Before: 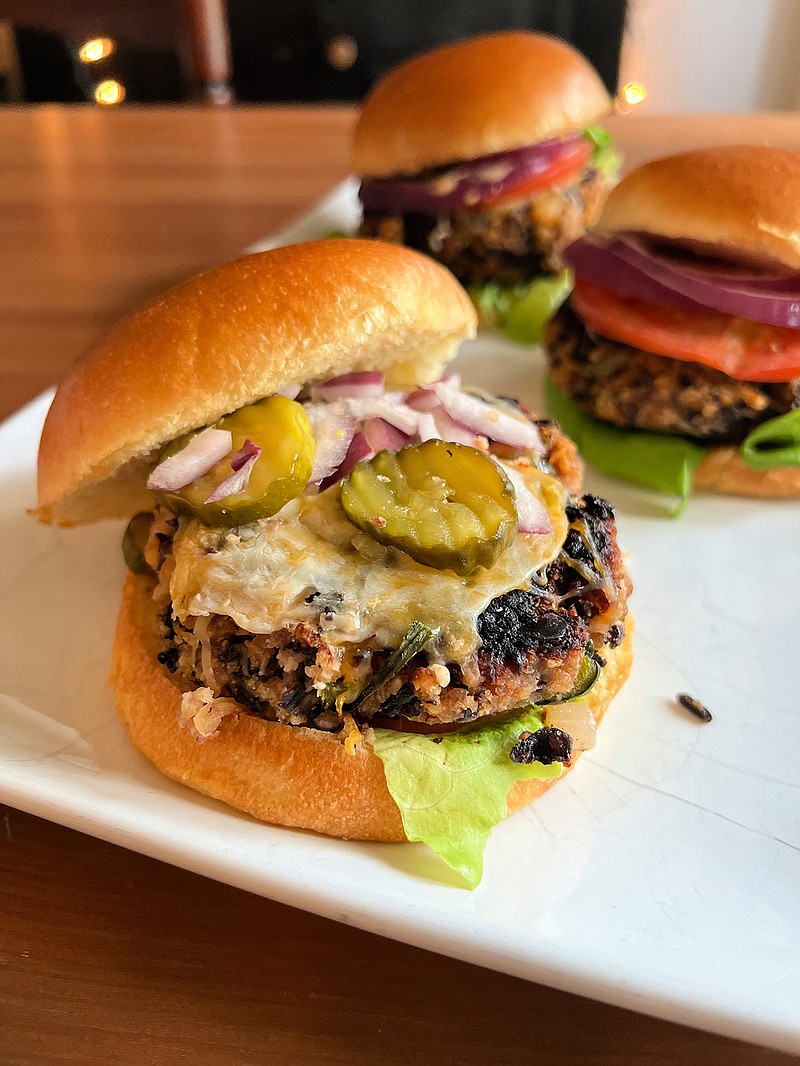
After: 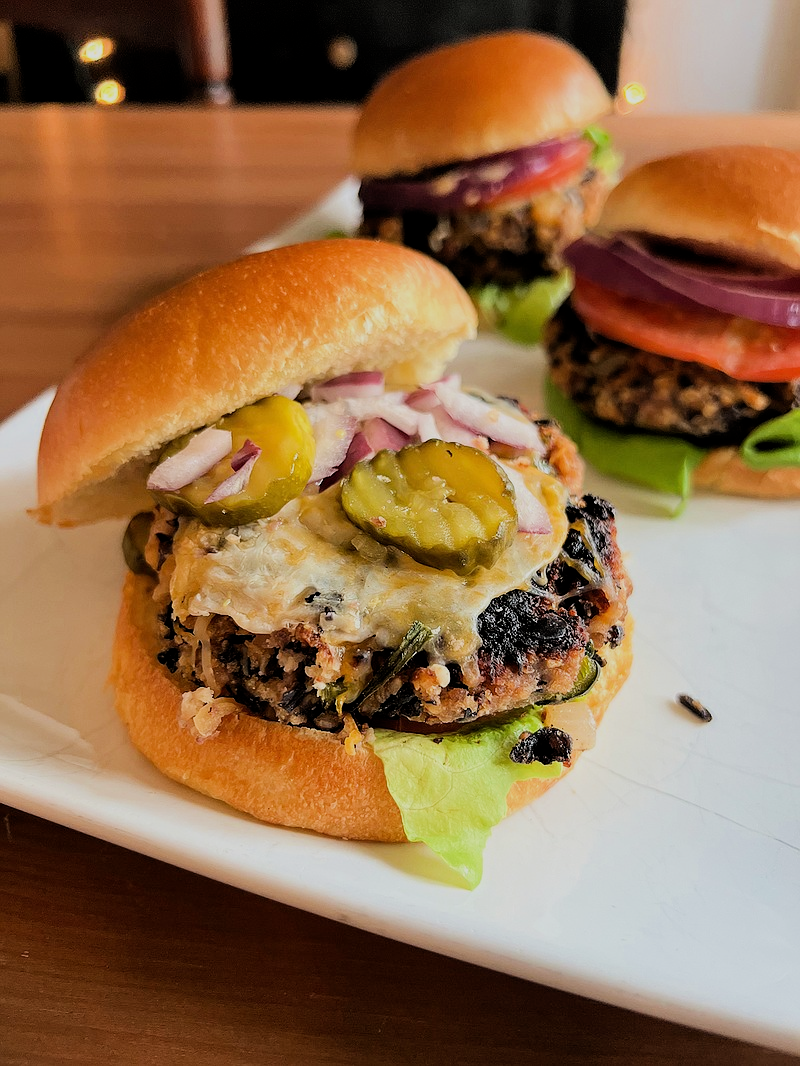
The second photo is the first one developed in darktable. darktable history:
filmic rgb: middle gray luminance 29.02%, black relative exposure -10.4 EV, white relative exposure 5.47 EV, target black luminance 0%, hardness 3.94, latitude 1.64%, contrast 1.124, highlights saturation mix 6.4%, shadows ↔ highlights balance 15.07%
